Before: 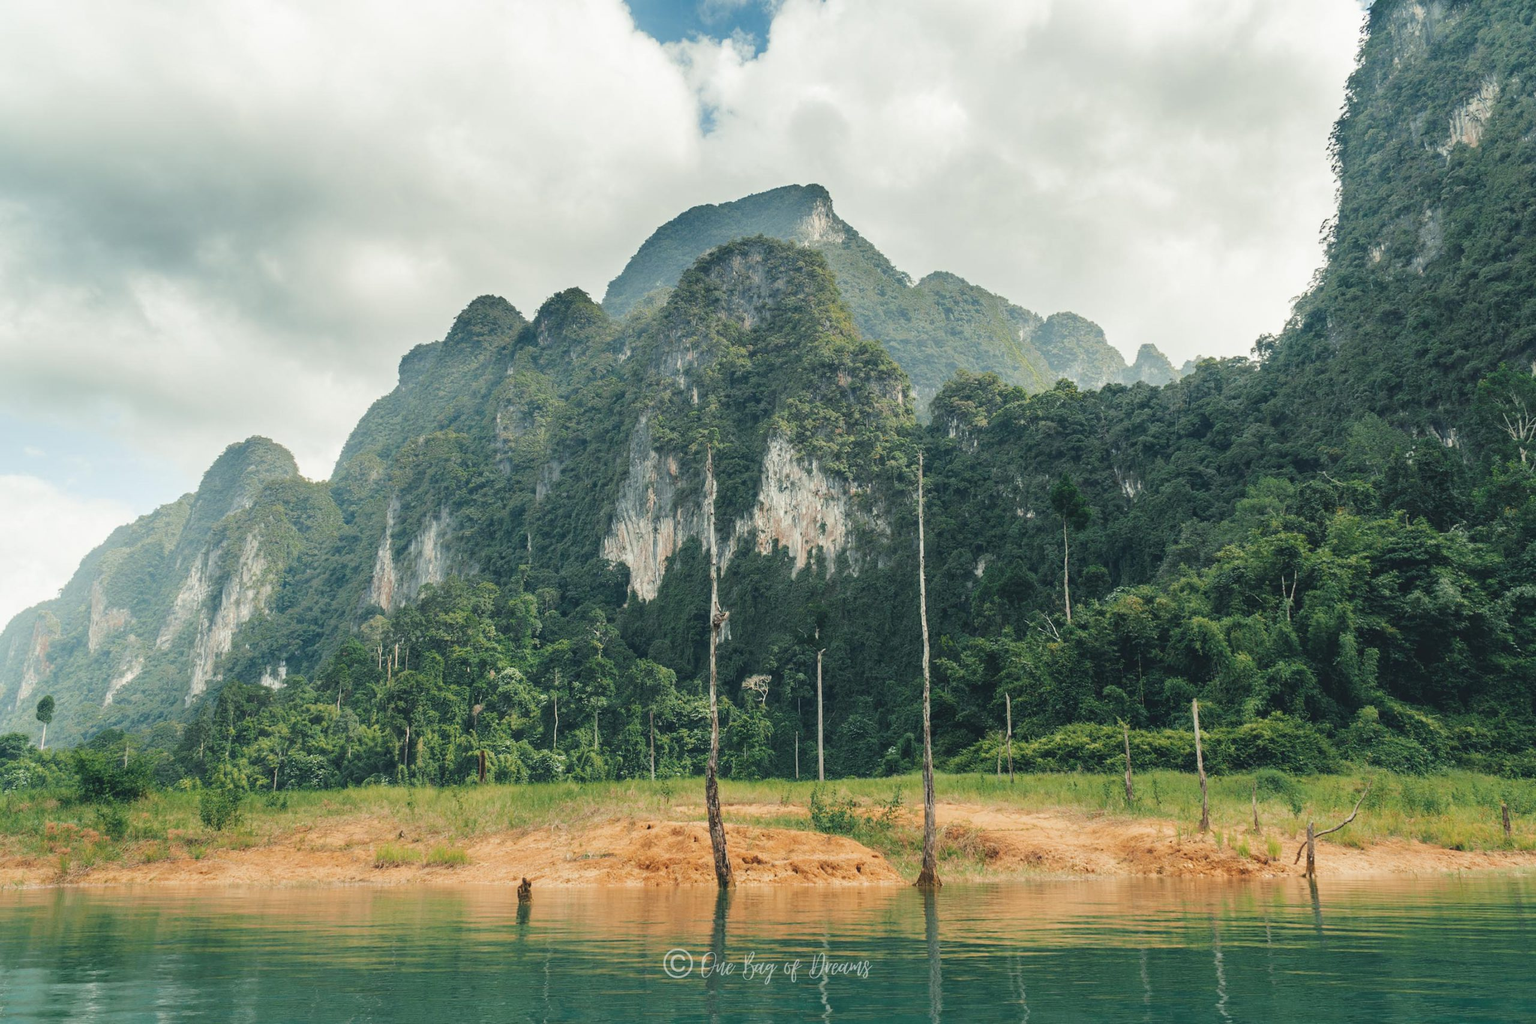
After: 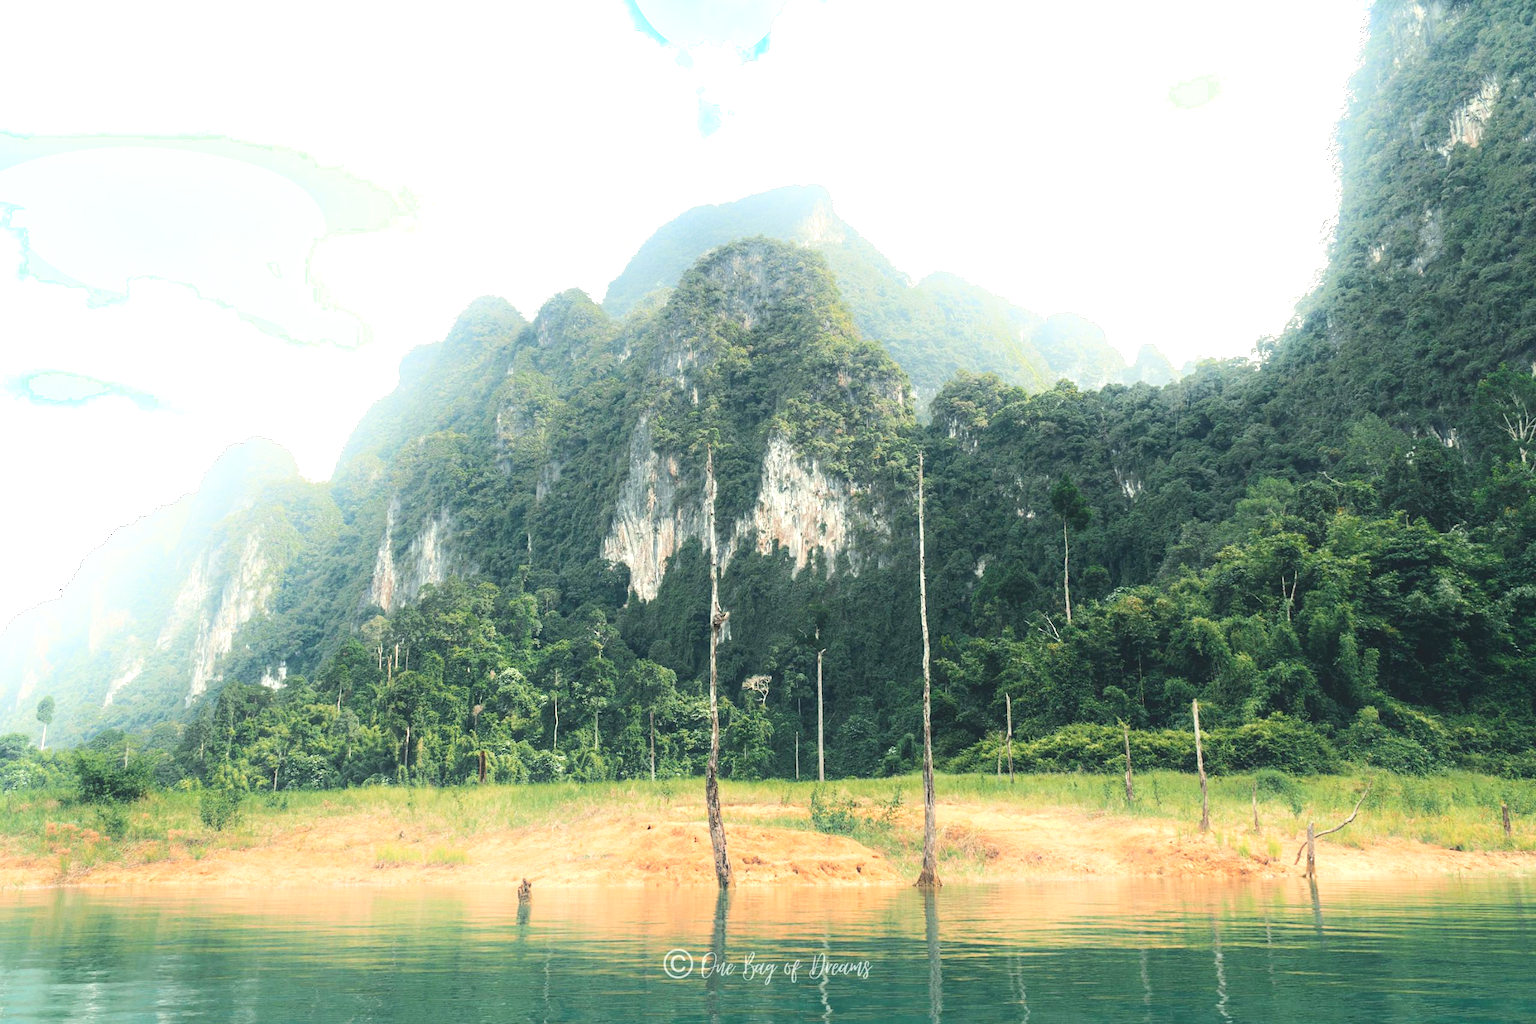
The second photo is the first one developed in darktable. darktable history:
exposure: exposure 0.74 EV, compensate highlight preservation false
shadows and highlights: shadows -54.3, highlights 86.09, soften with gaussian
